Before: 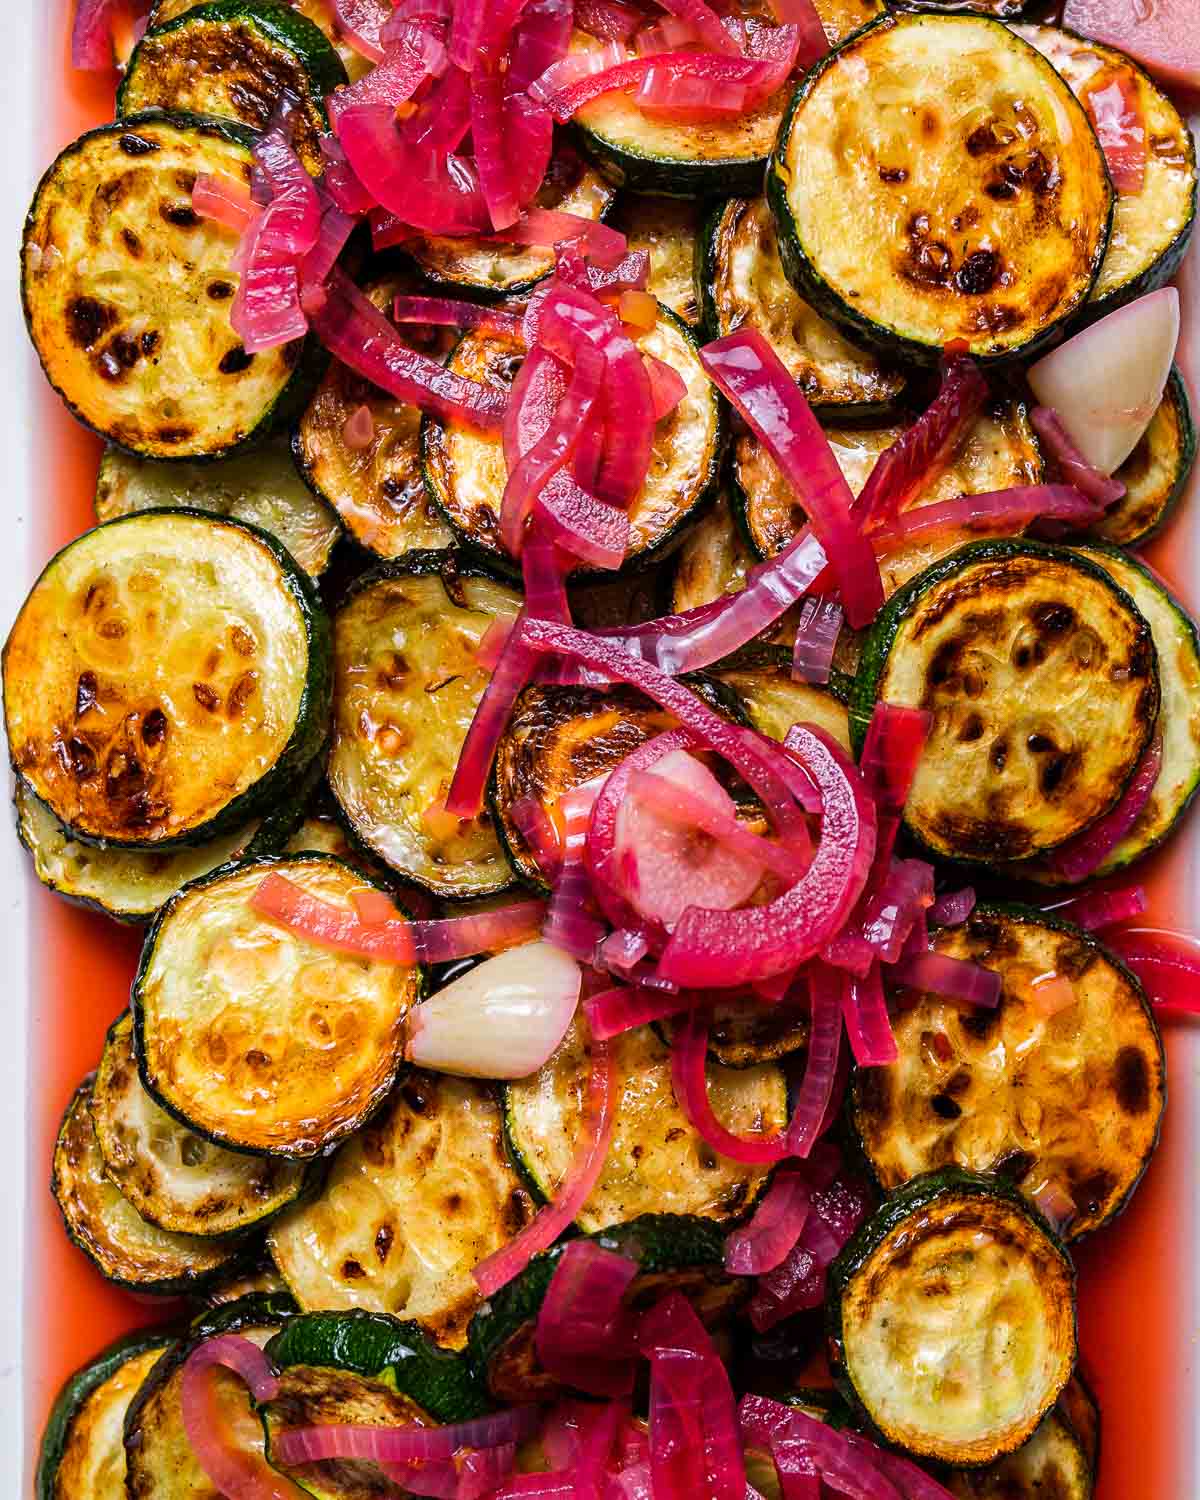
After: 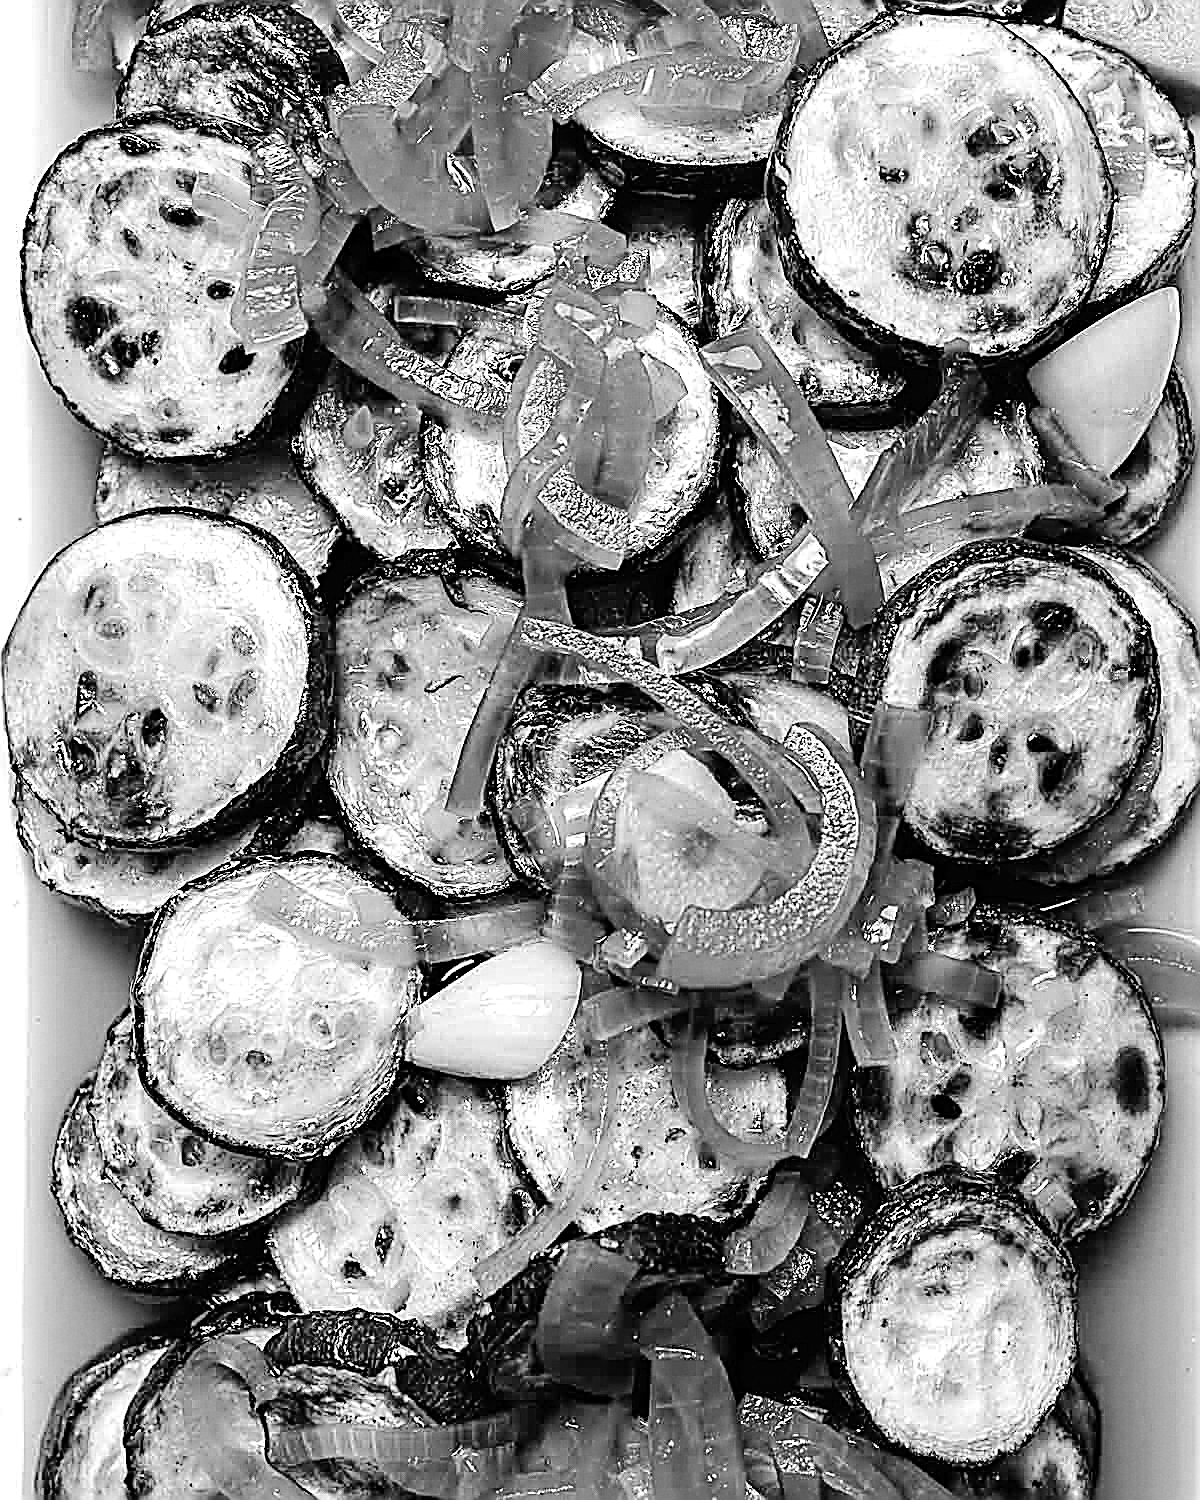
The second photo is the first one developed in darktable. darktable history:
color correction: saturation 0.99
tone curve: curves: ch0 [(0, 0) (0.003, 0.013) (0.011, 0.012) (0.025, 0.011) (0.044, 0.016) (0.069, 0.029) (0.1, 0.045) (0.136, 0.074) (0.177, 0.123) (0.224, 0.207) (0.277, 0.313) (0.335, 0.414) (0.399, 0.509) (0.468, 0.599) (0.543, 0.663) (0.623, 0.728) (0.709, 0.79) (0.801, 0.854) (0.898, 0.925) (1, 1)], preserve colors none
exposure: exposure 0.493 EV, compensate highlight preservation false
haze removal: compatibility mode true, adaptive false
grain: coarseness 14.57 ISO, strength 8.8%
monochrome: on, module defaults
sharpen: amount 2
